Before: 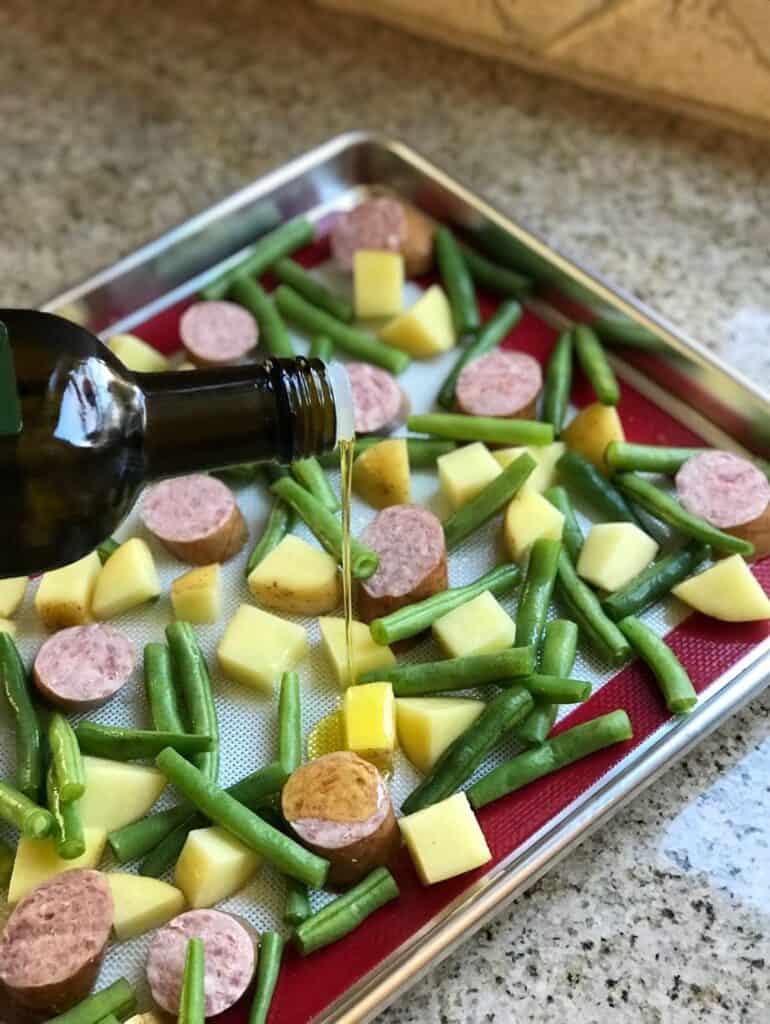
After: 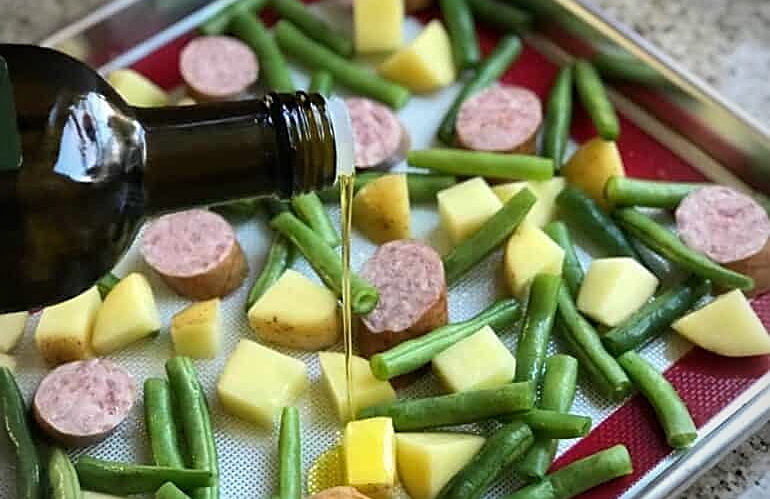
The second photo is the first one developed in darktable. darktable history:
crop and rotate: top 25.952%, bottom 25.277%
sharpen: on, module defaults
vignetting: on, module defaults
